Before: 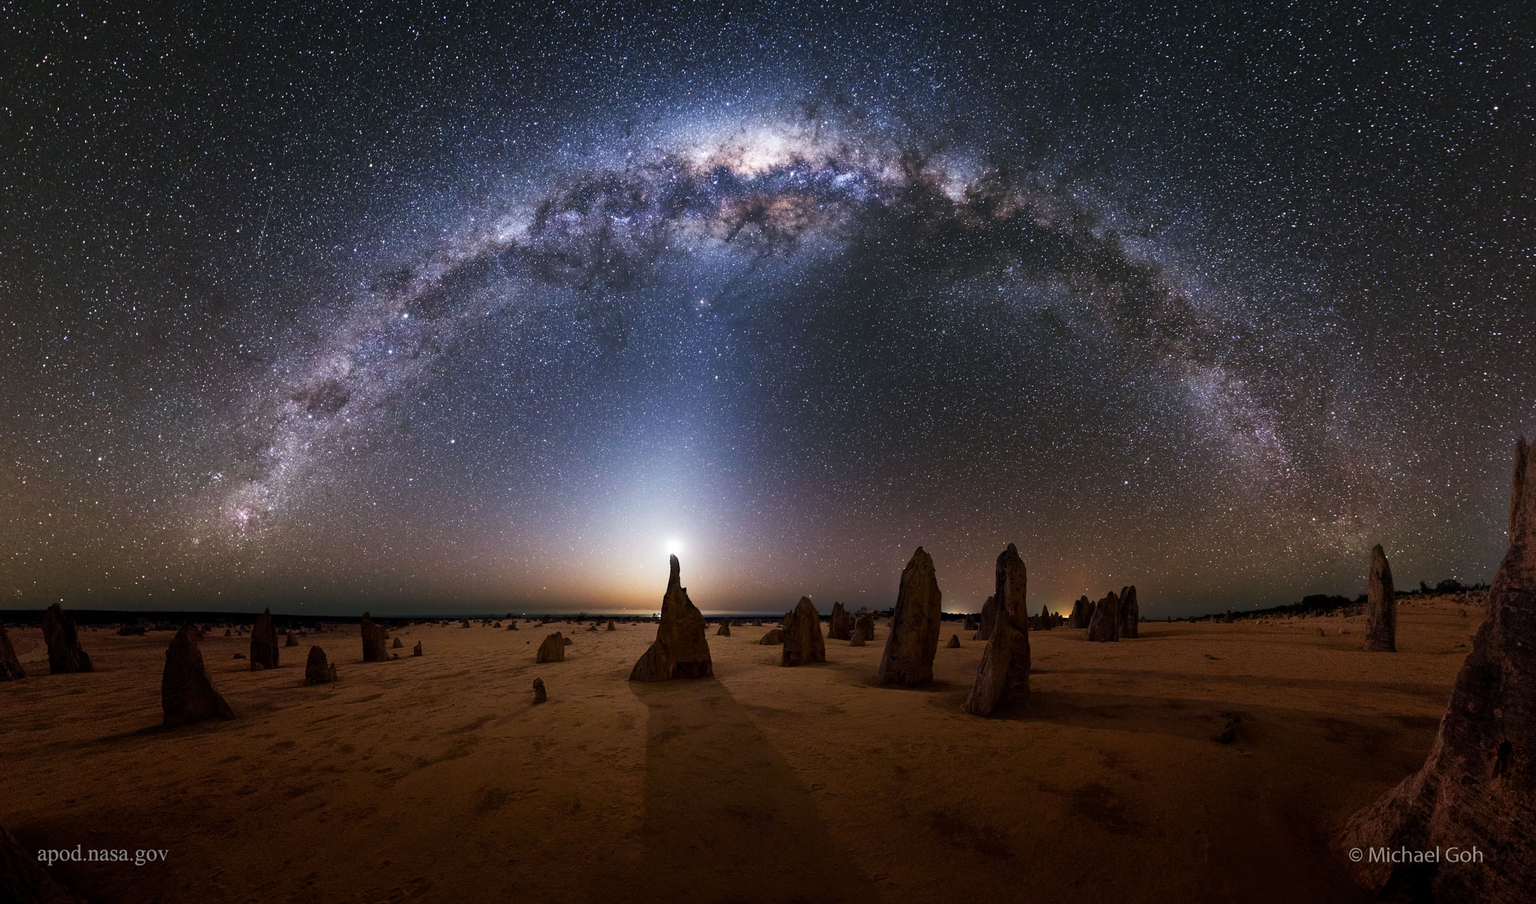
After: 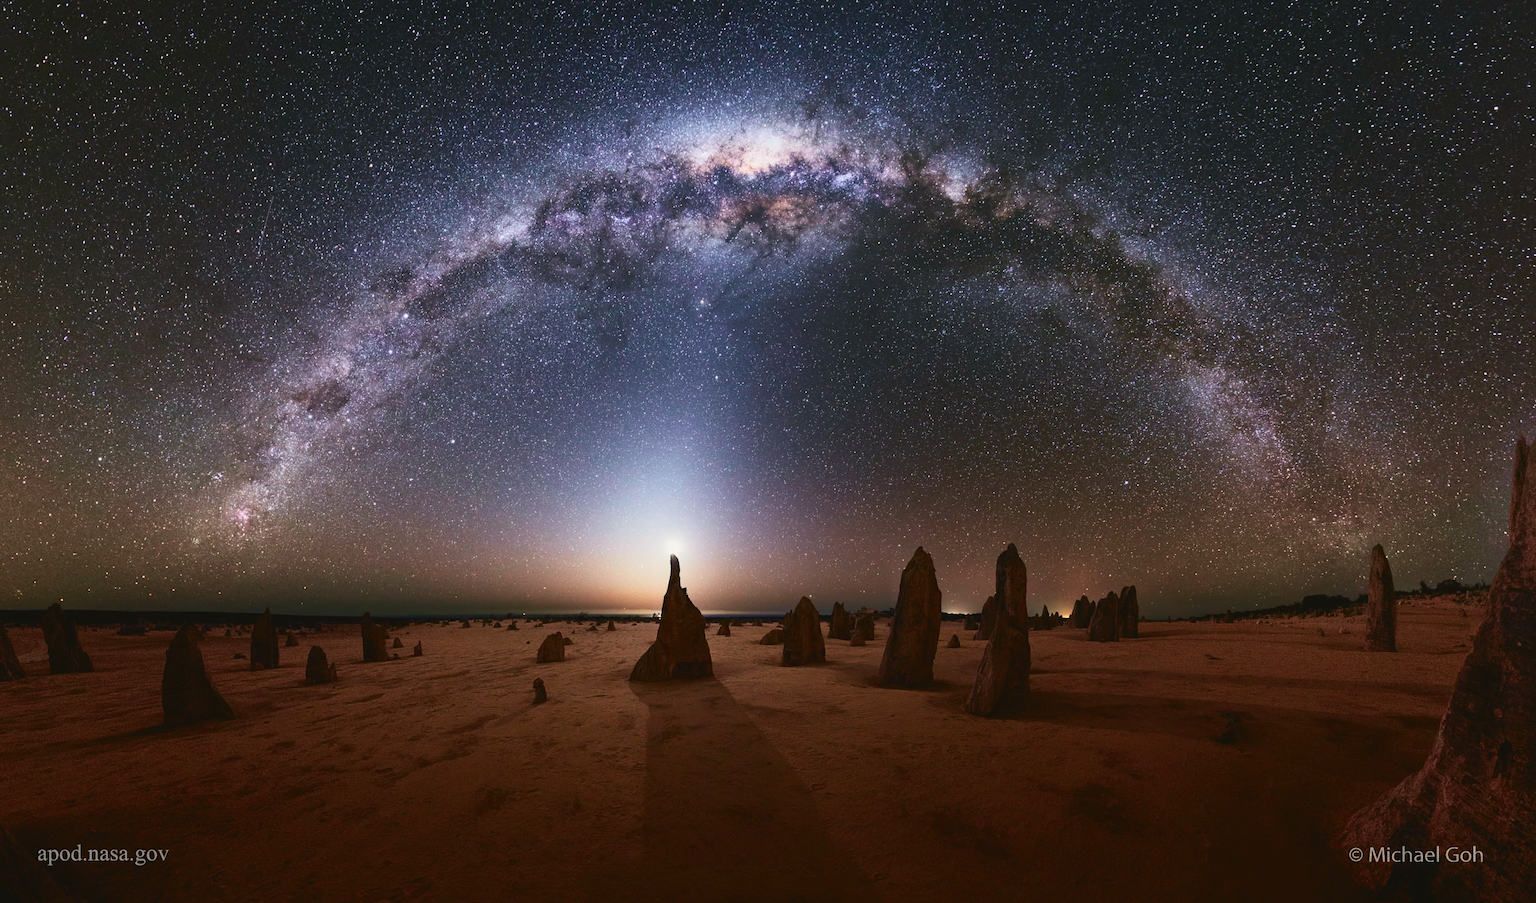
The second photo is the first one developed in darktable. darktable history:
tone curve: curves: ch0 [(0, 0.049) (0.175, 0.178) (0.466, 0.498) (0.715, 0.767) (0.819, 0.851) (1, 0.961)]; ch1 [(0, 0) (0.437, 0.398) (0.476, 0.466) (0.505, 0.505) (0.534, 0.544) (0.595, 0.608) (0.641, 0.643) (1, 1)]; ch2 [(0, 0) (0.359, 0.379) (0.437, 0.44) (0.489, 0.495) (0.518, 0.537) (0.579, 0.579) (1, 1)], color space Lab, independent channels, preserve colors none
